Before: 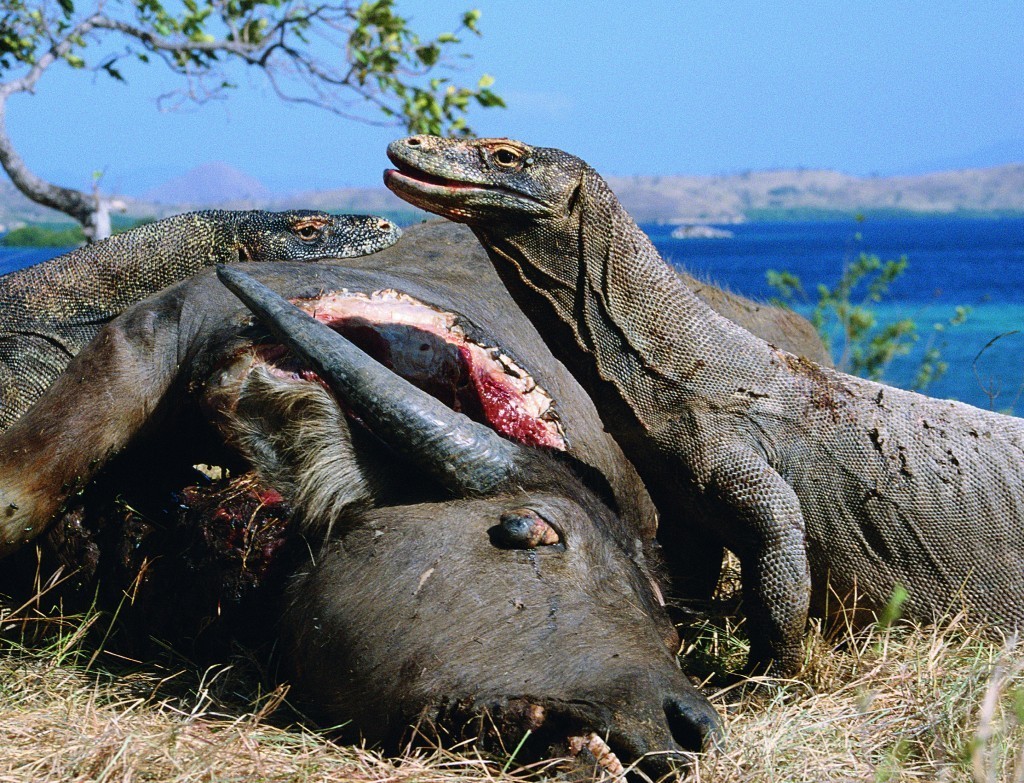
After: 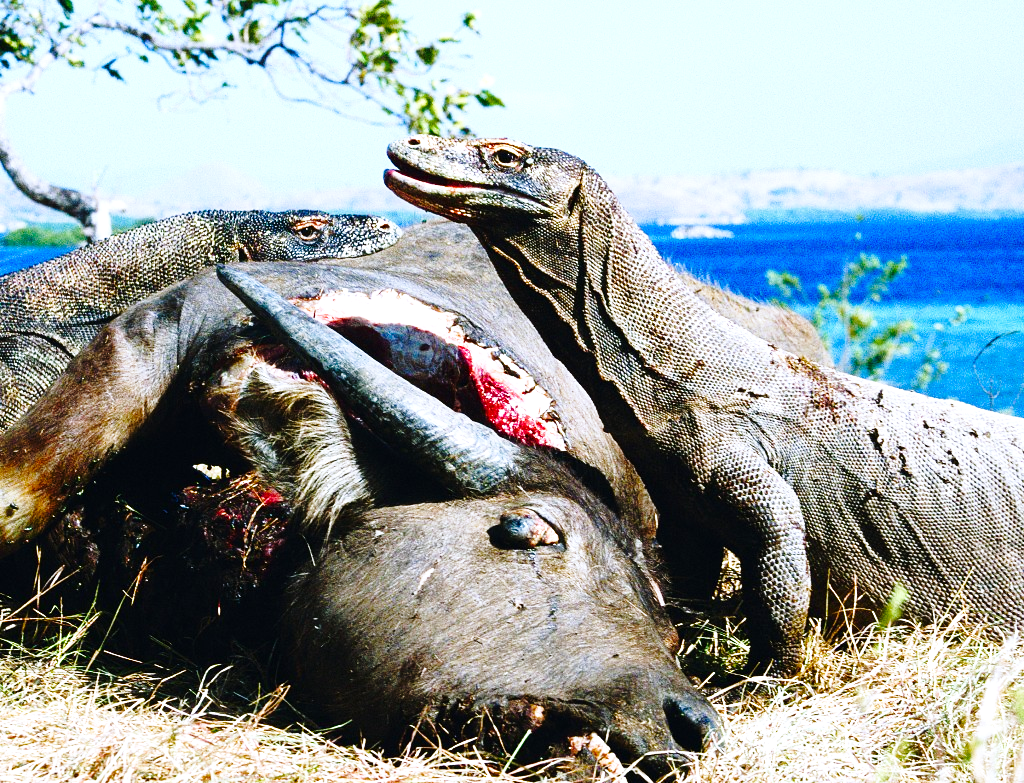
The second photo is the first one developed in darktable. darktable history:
color correction: highlights a* -0.155, highlights b* -5.7, shadows a* -0.144, shadows b* -0.095
color balance rgb: power › luminance -9.14%, highlights gain › chroma 1.068%, highlights gain › hue 68.25°, perceptual saturation grading › global saturation 0.138%, perceptual saturation grading › highlights -18.08%, perceptual saturation grading › mid-tones 33.743%, perceptual saturation grading › shadows 50.272%, perceptual brilliance grading › highlights 5.566%, perceptual brilliance grading › shadows -9.857%
base curve: curves: ch0 [(0, 0) (0.028, 0.03) (0.121, 0.232) (0.46, 0.748) (0.859, 0.968) (1, 1)], preserve colors none
exposure: black level correction 0, exposure 0.699 EV, compensate exposure bias true, compensate highlight preservation false
